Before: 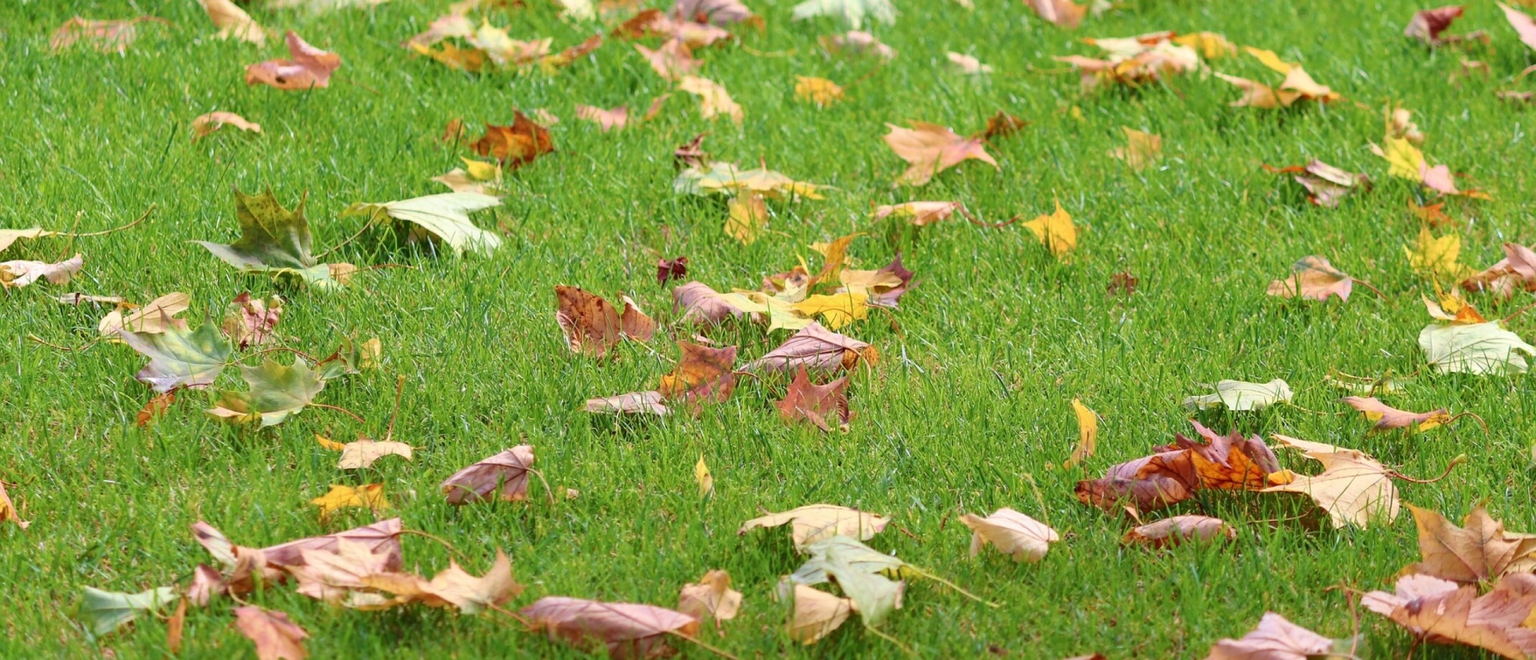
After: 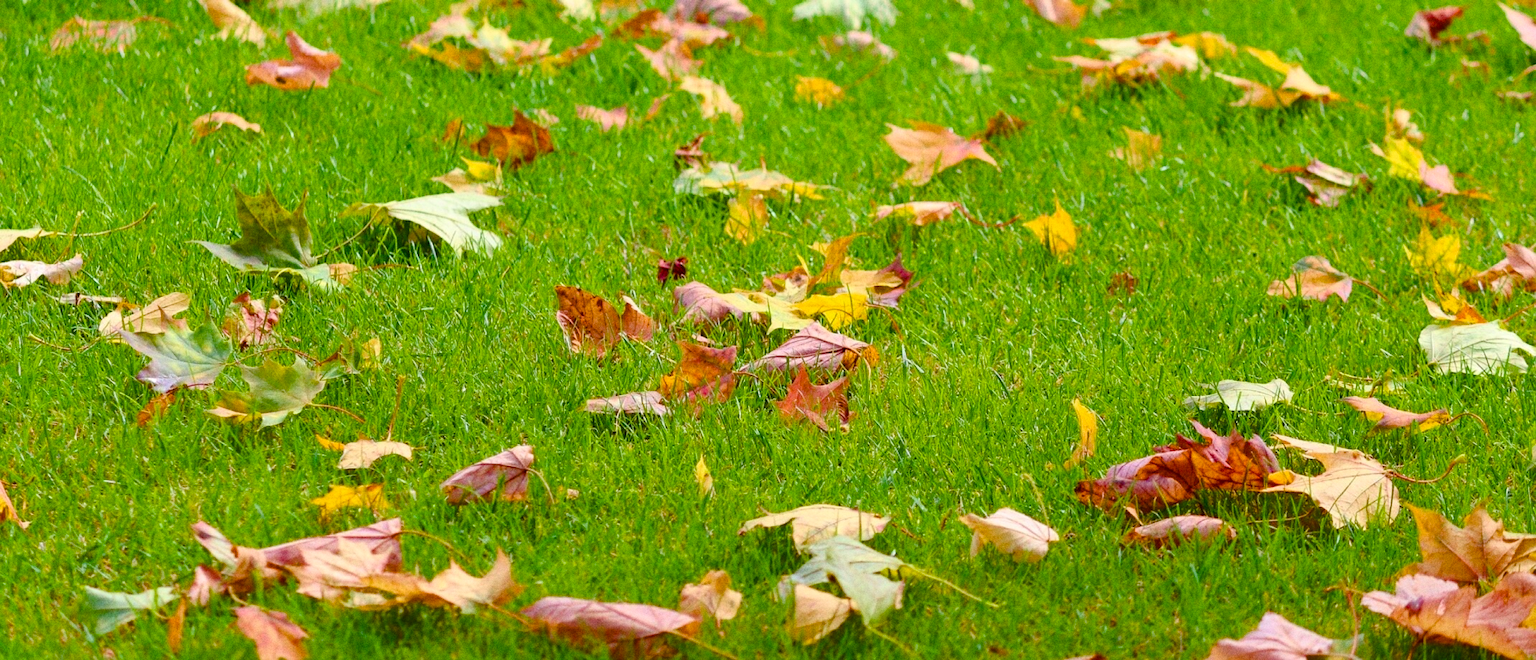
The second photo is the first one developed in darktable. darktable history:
color balance rgb: linear chroma grading › global chroma 18.9%, perceptual saturation grading › global saturation 20%, perceptual saturation grading › highlights -25%, perceptual saturation grading › shadows 50%, global vibrance 18.93%
grain: coarseness 22.88 ISO
